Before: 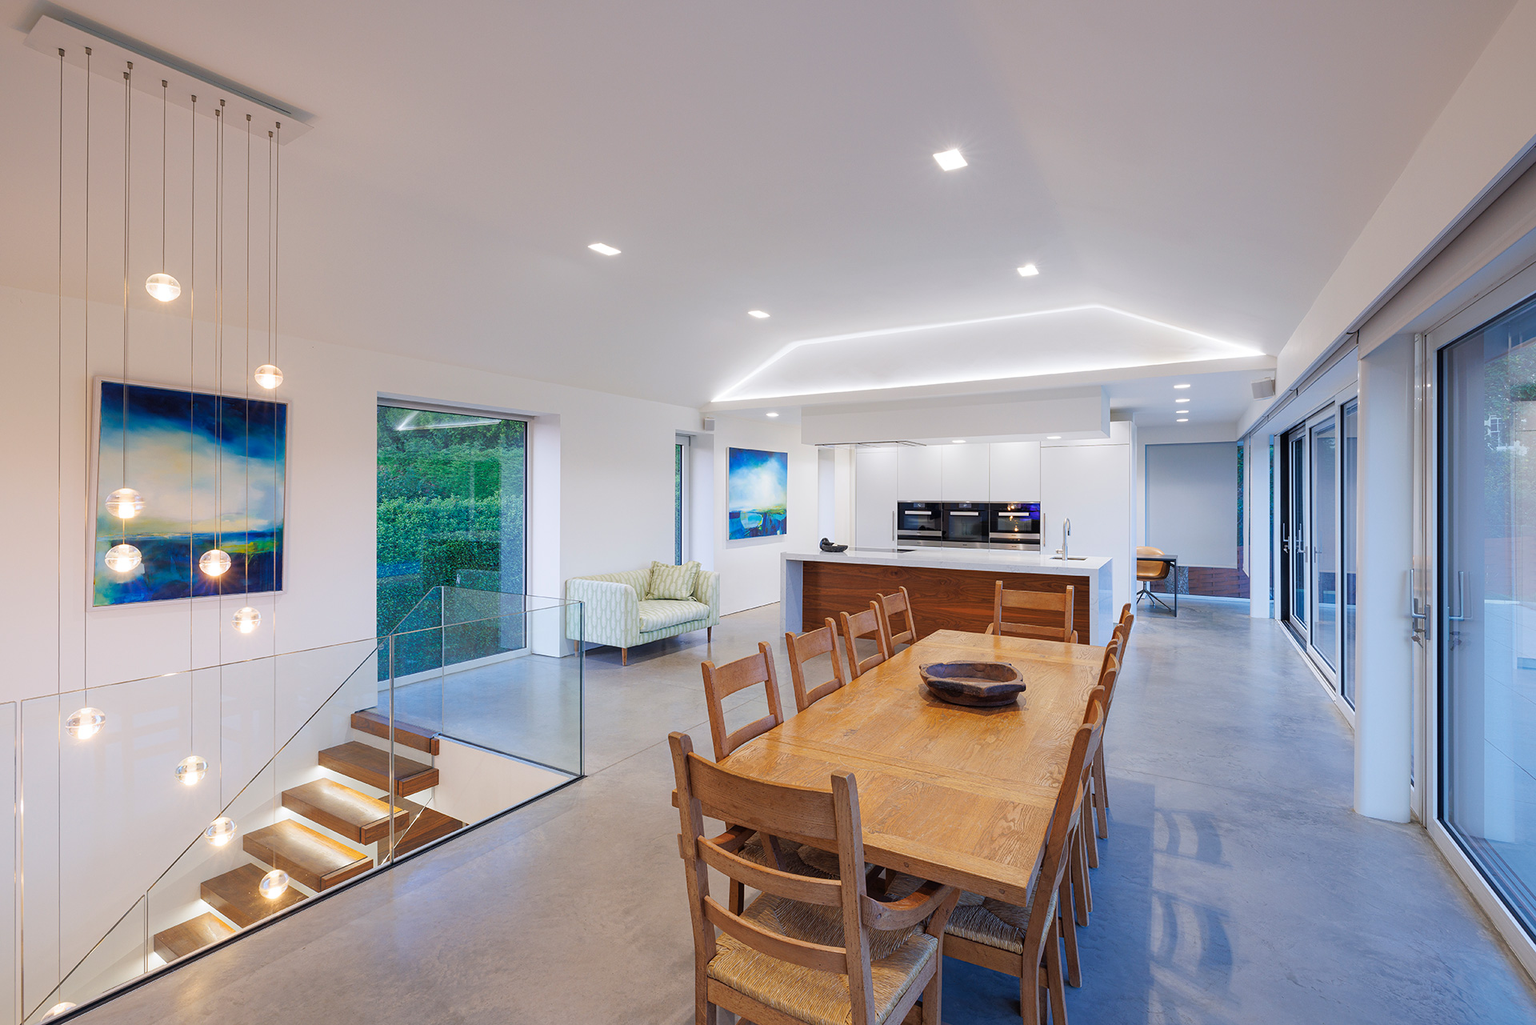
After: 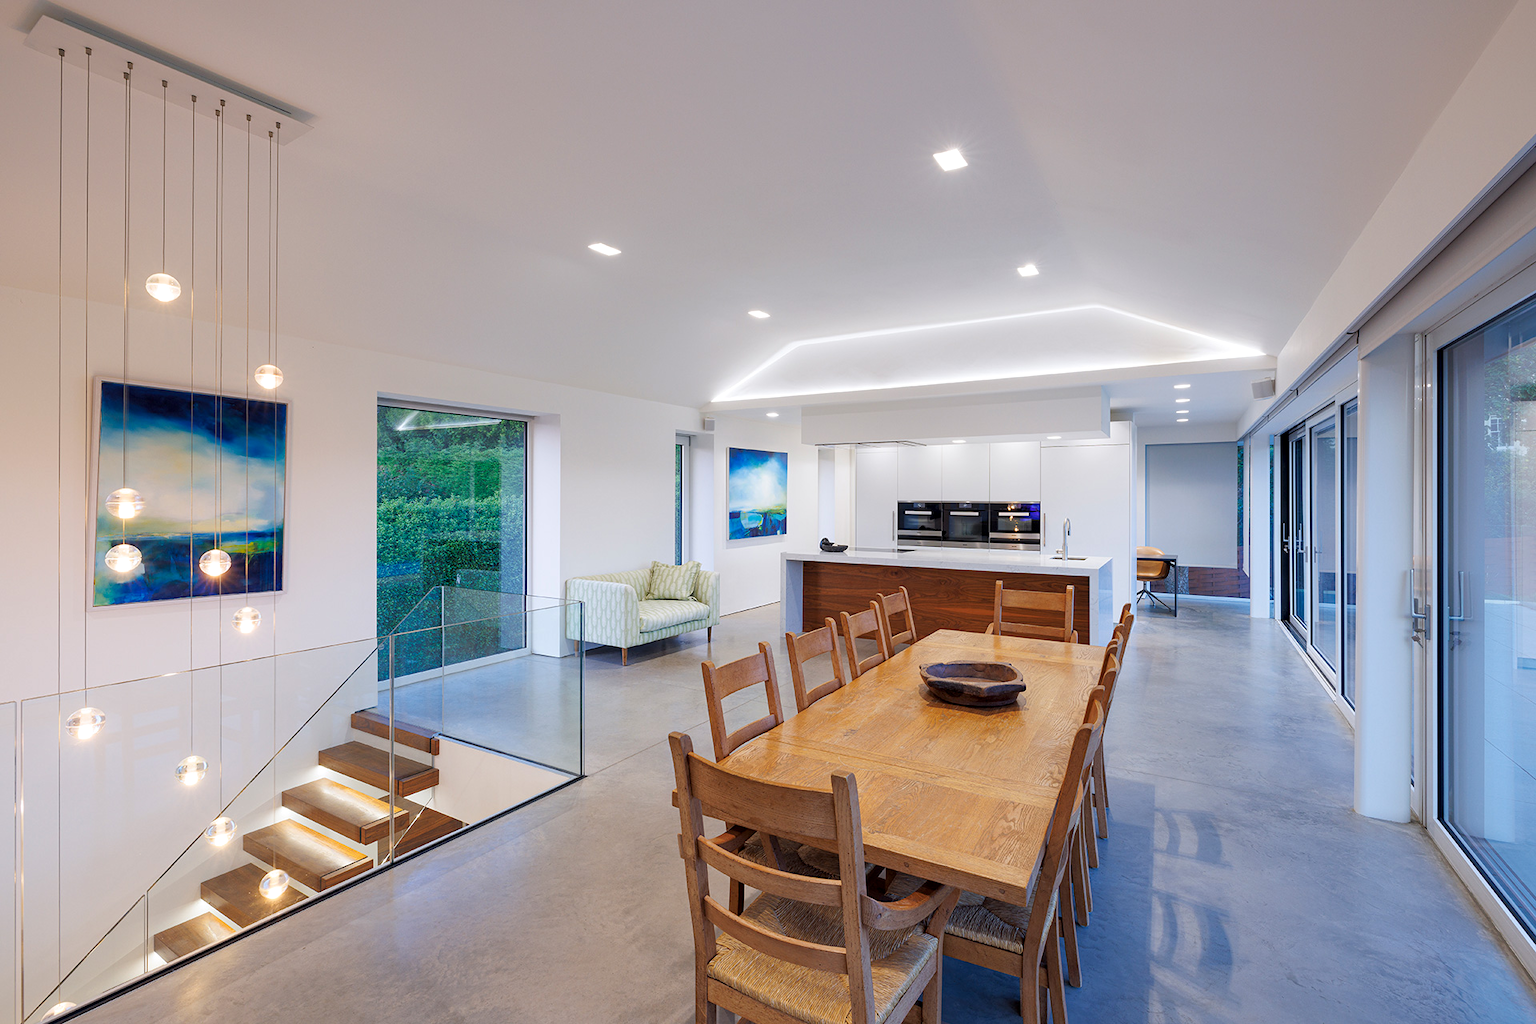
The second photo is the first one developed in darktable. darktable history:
contrast equalizer: octaves 7, y [[0.509, 0.517, 0.523, 0.523, 0.517, 0.509], [0.5 ×6], [0.5 ×6], [0 ×6], [0 ×6]]
